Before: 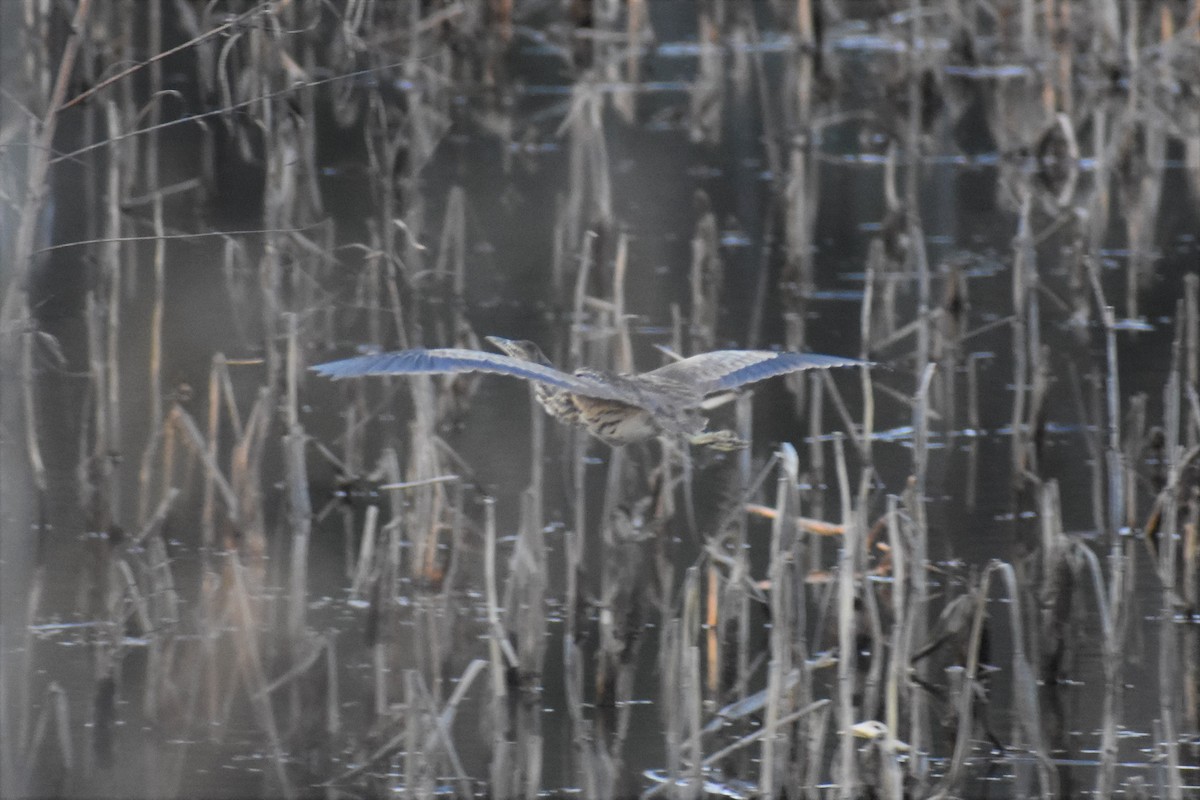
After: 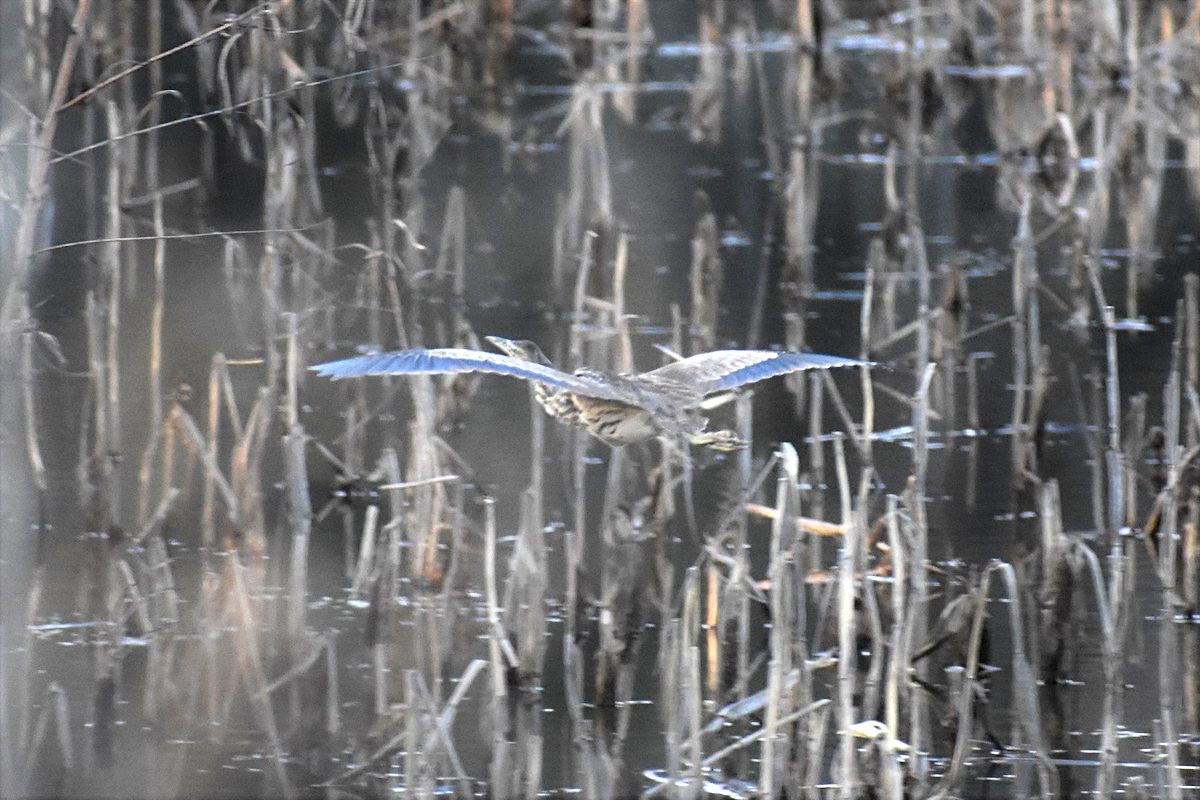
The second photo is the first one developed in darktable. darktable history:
color zones: curves: ch0 [(0.004, 0.305) (0.261, 0.623) (0.389, 0.399) (0.708, 0.571) (0.947, 0.34)]; ch1 [(0.025, 0.645) (0.229, 0.584) (0.326, 0.551) (0.484, 0.262) (0.757, 0.643)]
sharpen: on, module defaults
tone equalizer: -8 EV -1.11 EV, -7 EV -1.02 EV, -6 EV -0.873 EV, -5 EV -0.553 EV, -3 EV 0.6 EV, -2 EV 0.86 EV, -1 EV 0.985 EV, +0 EV 1.06 EV, mask exposure compensation -0.502 EV
base curve: curves: ch0 [(0, 0) (0.472, 0.455) (1, 1)]
